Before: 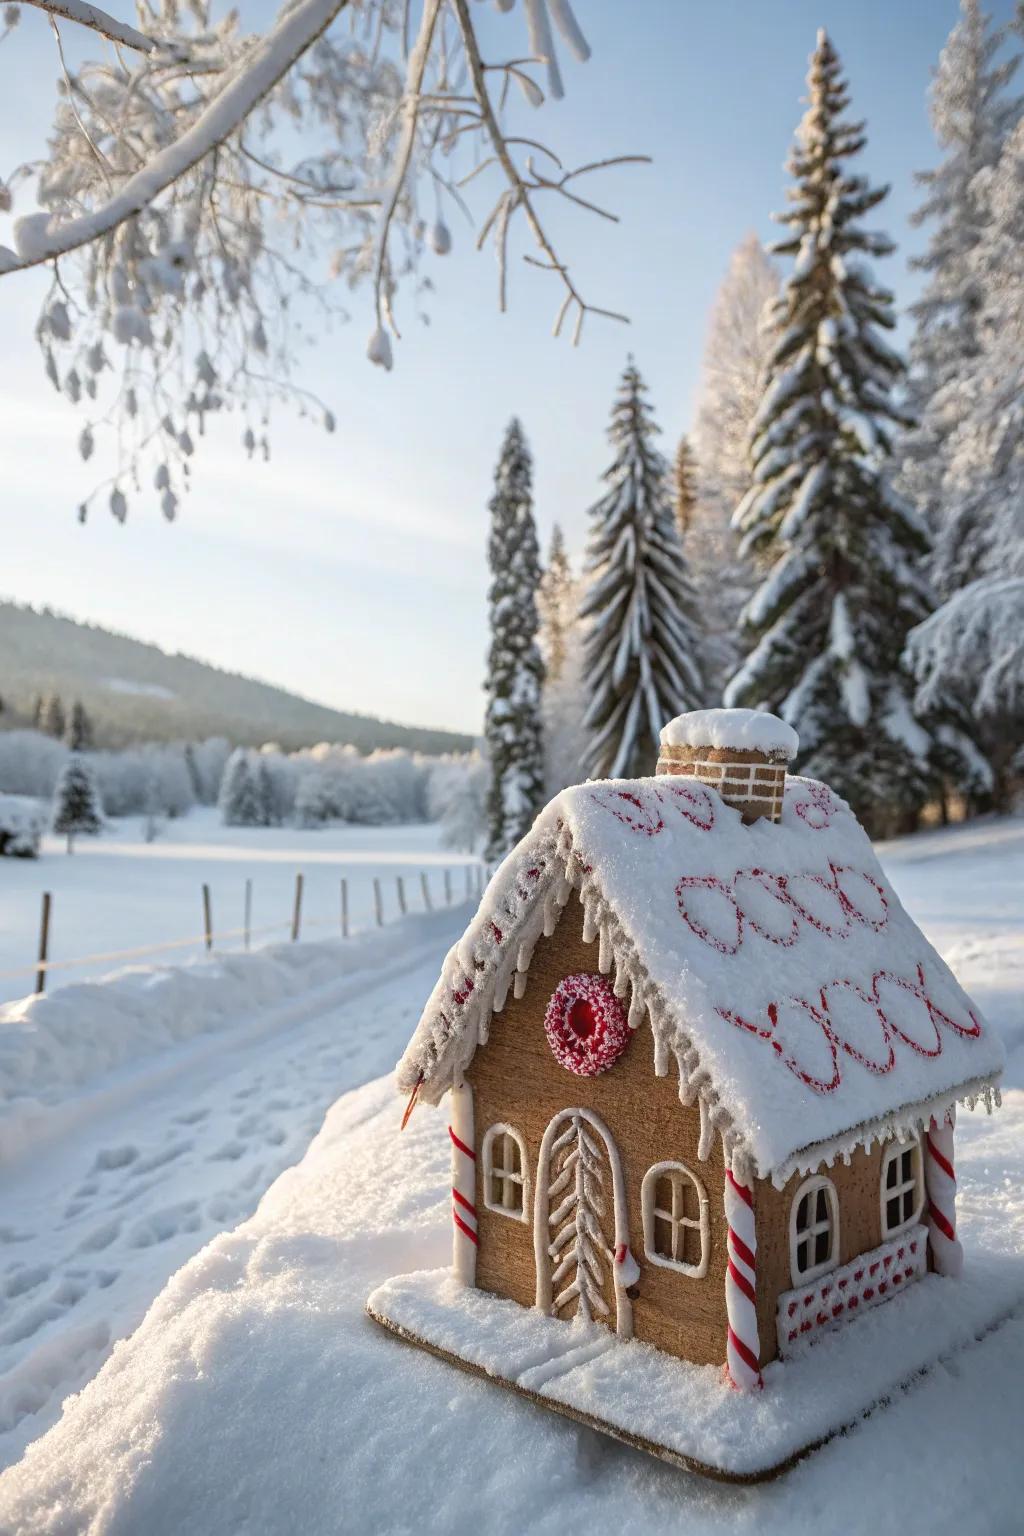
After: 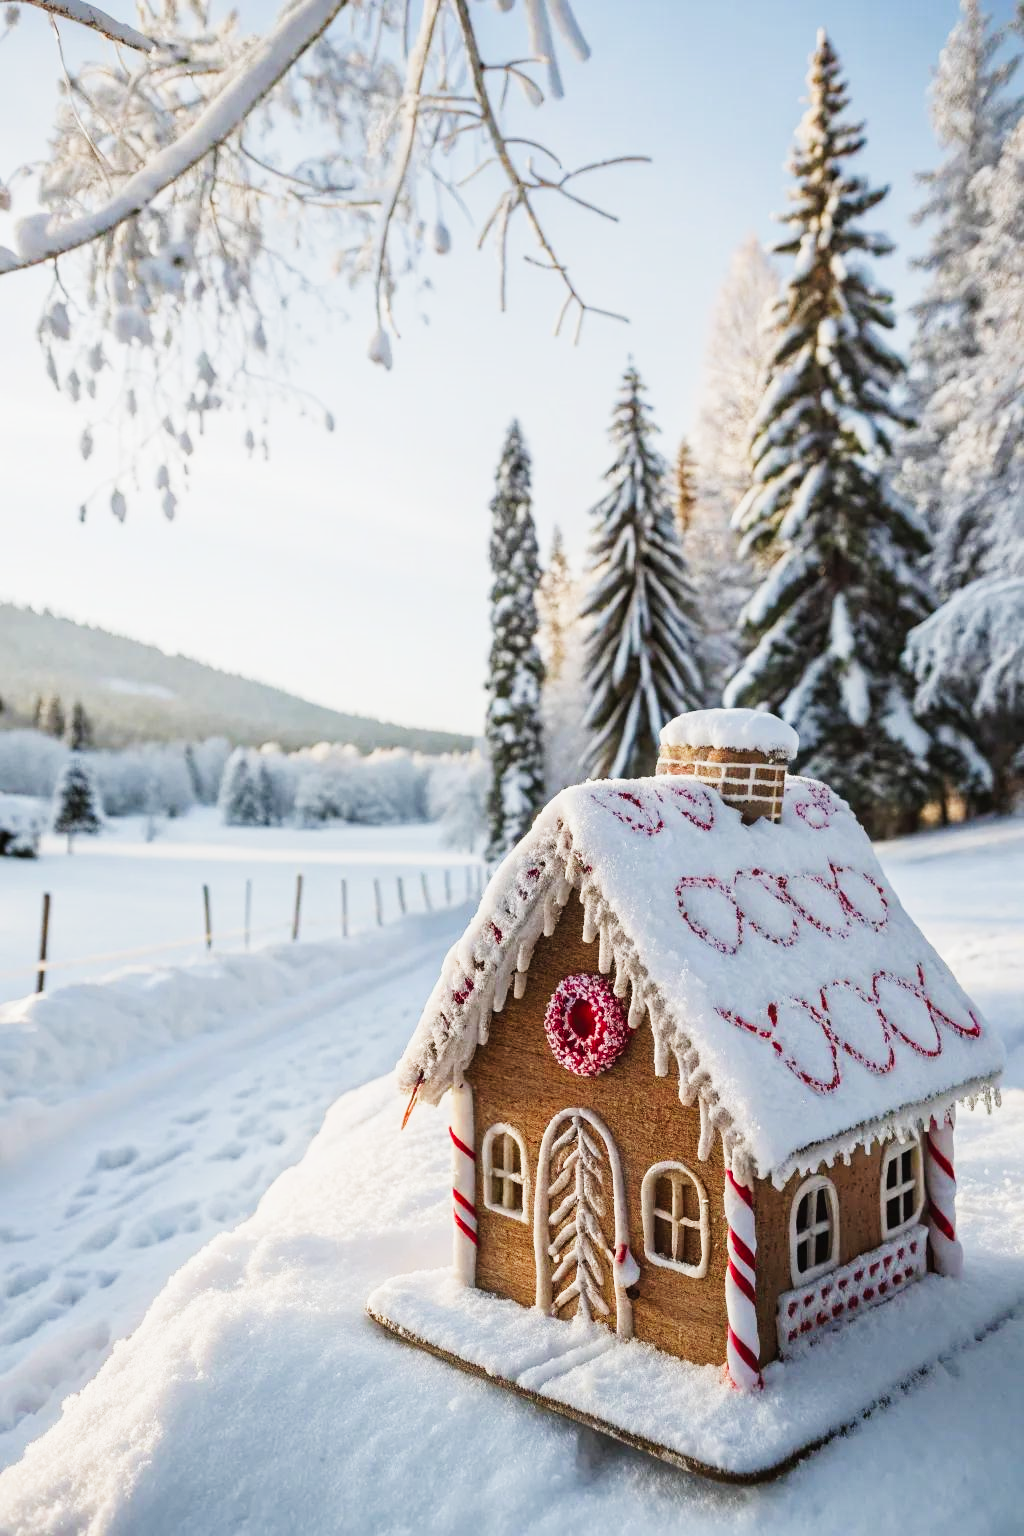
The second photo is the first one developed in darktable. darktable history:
tone curve: curves: ch0 [(0, 0.008) (0.107, 0.083) (0.283, 0.287) (0.429, 0.51) (0.607, 0.739) (0.789, 0.893) (0.998, 0.978)]; ch1 [(0, 0) (0.323, 0.339) (0.438, 0.427) (0.478, 0.484) (0.502, 0.502) (0.527, 0.525) (0.571, 0.579) (0.608, 0.629) (0.669, 0.704) (0.859, 0.899) (1, 1)]; ch2 [(0, 0) (0.33, 0.347) (0.421, 0.456) (0.473, 0.498) (0.502, 0.504) (0.522, 0.524) (0.549, 0.567) (0.593, 0.626) (0.676, 0.724) (1, 1)], preserve colors none
